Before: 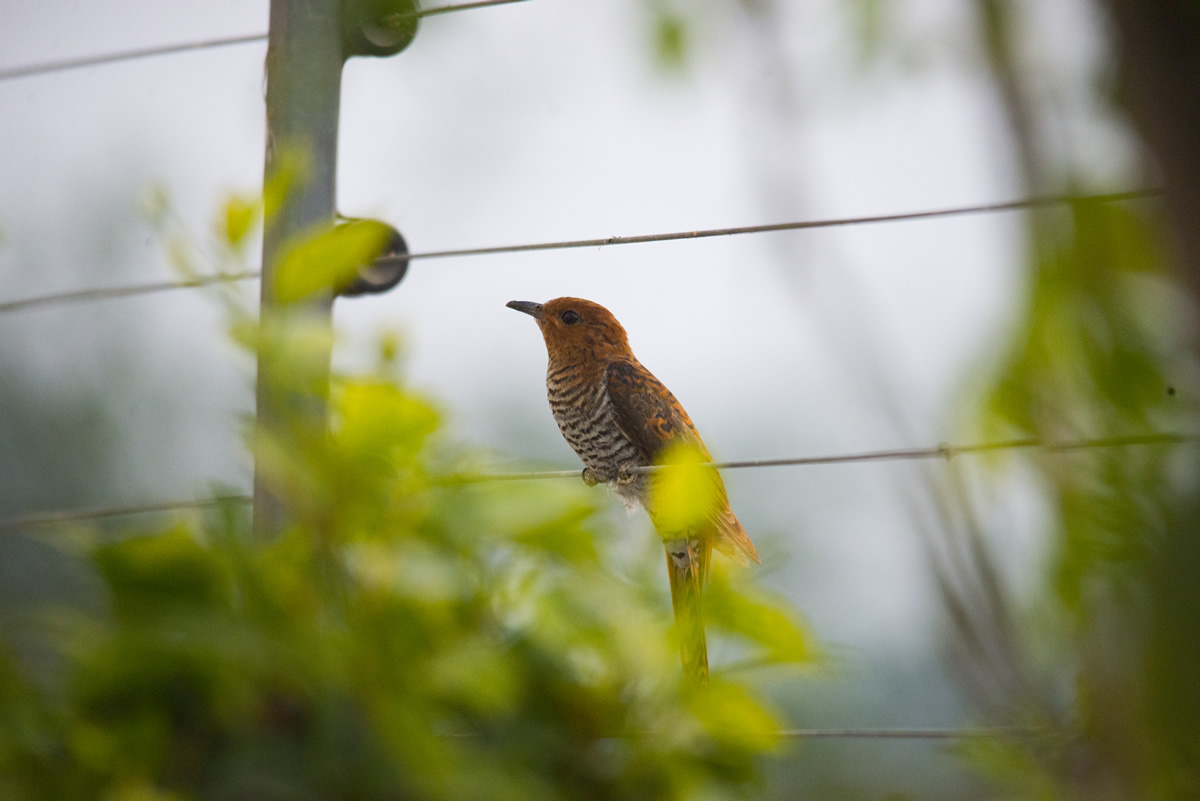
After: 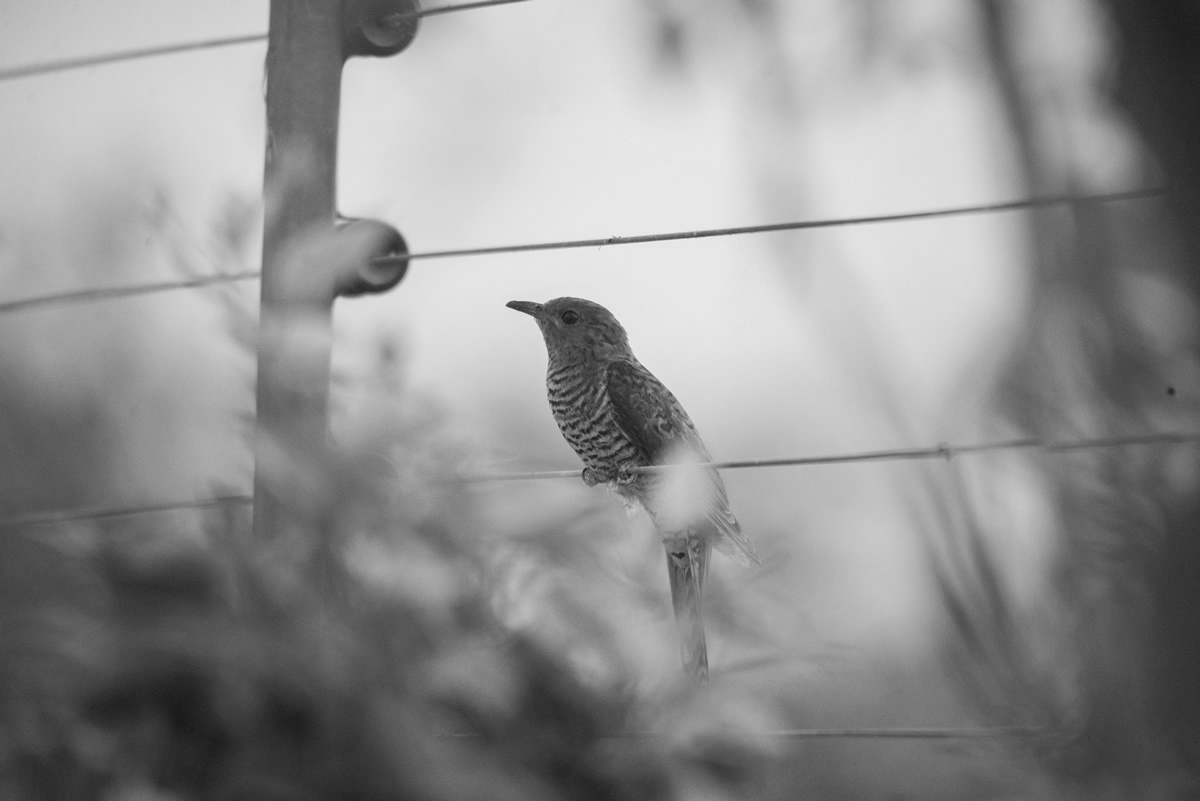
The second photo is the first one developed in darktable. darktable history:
local contrast: detail 110%
monochrome: a 32, b 64, size 2.3
